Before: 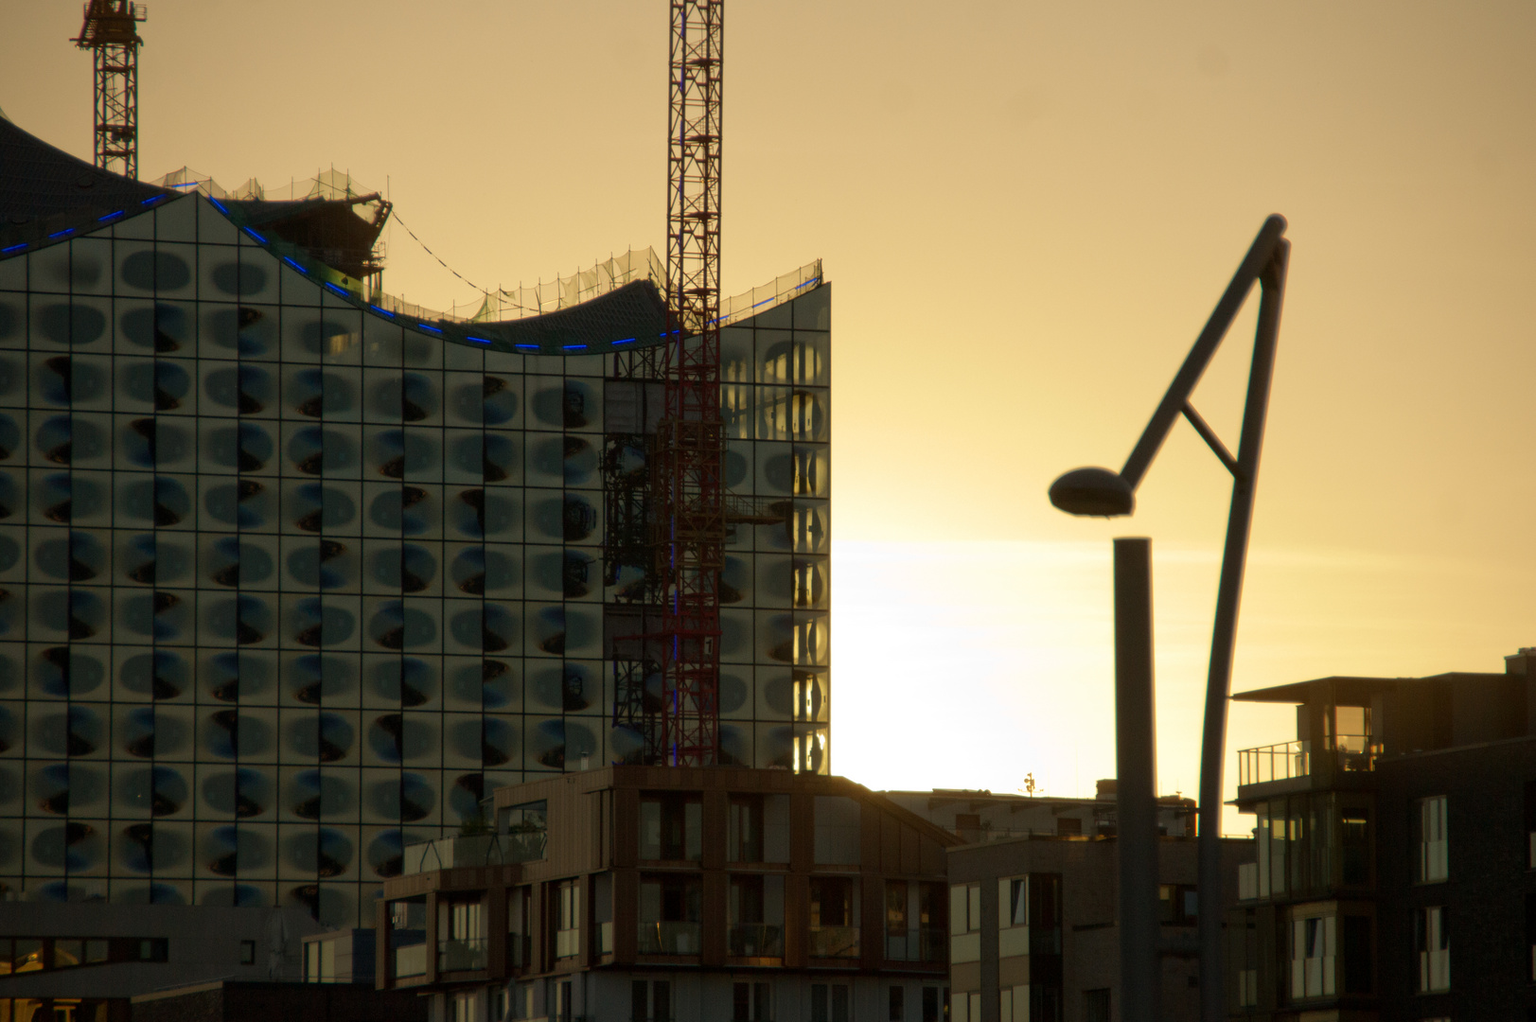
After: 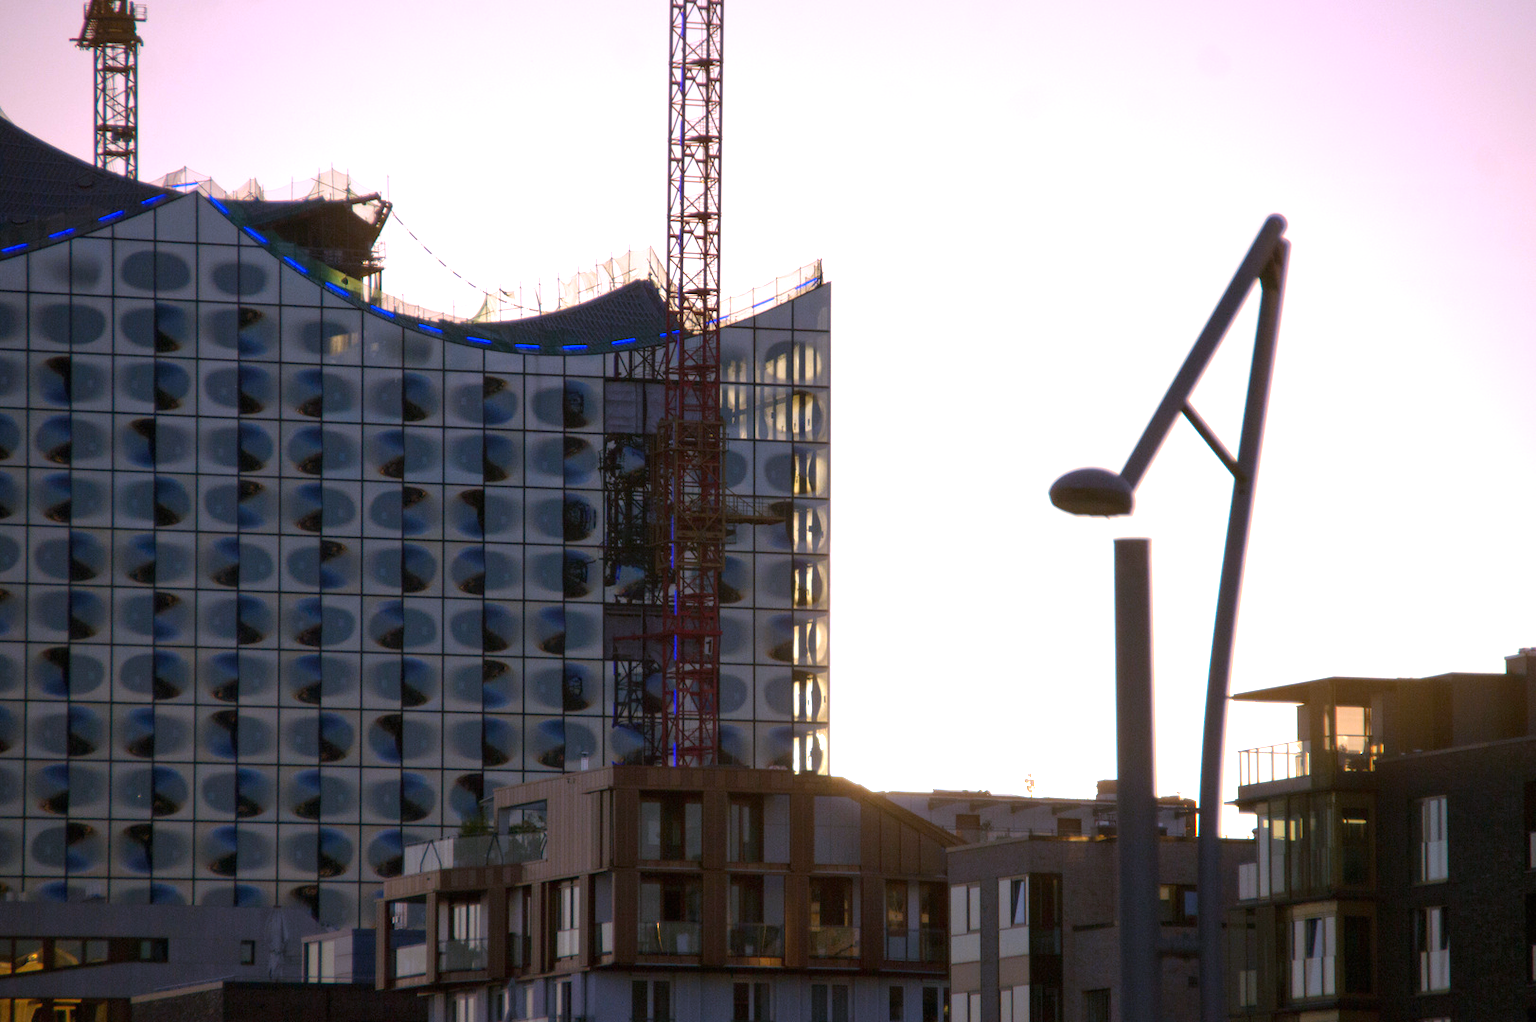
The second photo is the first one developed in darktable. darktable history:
exposure: black level correction 0, exposure 1.1 EV, compensate exposure bias true, compensate highlight preservation false
white balance: red 0.98, blue 1.61
